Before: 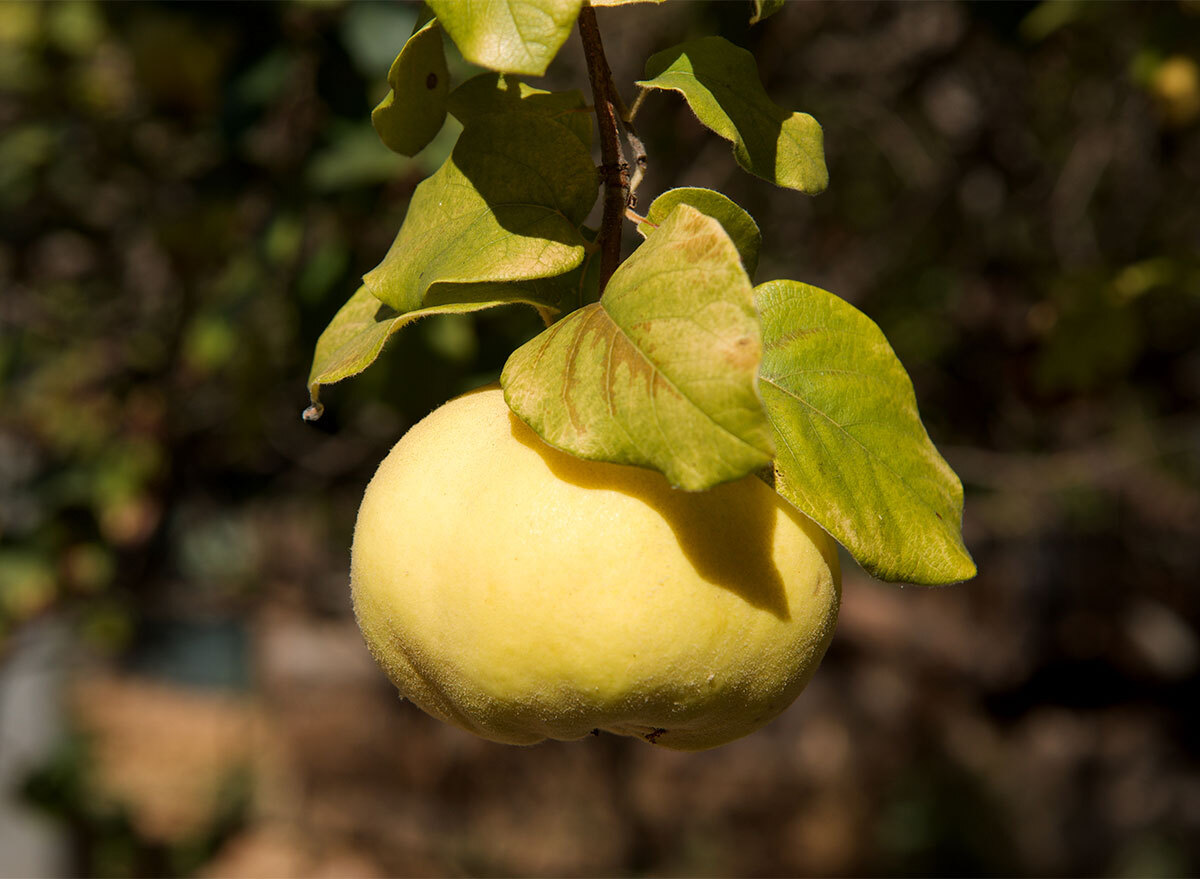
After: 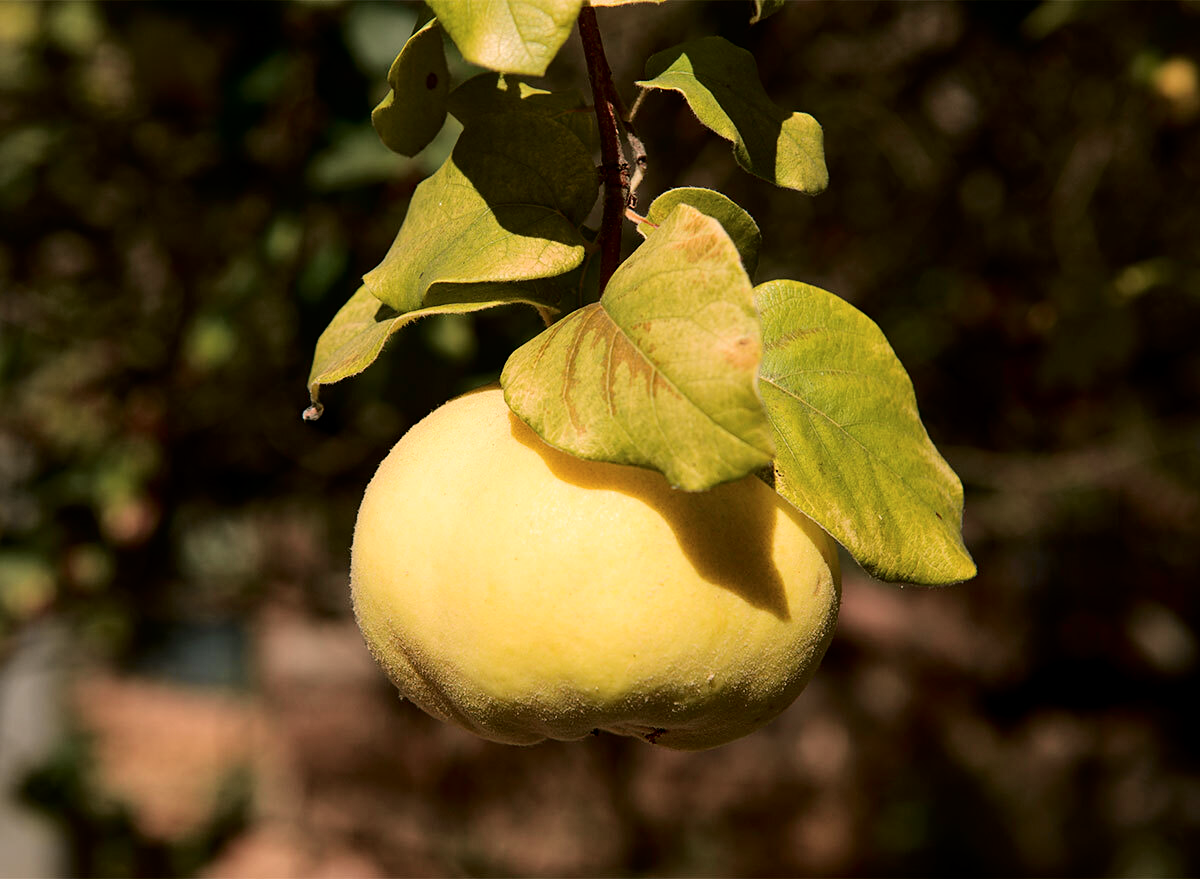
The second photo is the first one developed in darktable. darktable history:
sharpen: amount 0.203
tone curve: curves: ch0 [(0.003, 0) (0.066, 0.023) (0.149, 0.094) (0.264, 0.238) (0.395, 0.421) (0.517, 0.56) (0.688, 0.743) (0.813, 0.846) (1, 1)]; ch1 [(0, 0) (0.164, 0.115) (0.337, 0.332) (0.39, 0.398) (0.464, 0.461) (0.501, 0.5) (0.507, 0.503) (0.534, 0.537) (0.577, 0.59) (0.652, 0.681) (0.733, 0.749) (0.811, 0.796) (1, 1)]; ch2 [(0, 0) (0.337, 0.382) (0.464, 0.476) (0.501, 0.502) (0.527, 0.54) (0.551, 0.565) (0.6, 0.59) (0.687, 0.675) (1, 1)], color space Lab, independent channels, preserve colors none
color correction: highlights a* 5.89, highlights b* 4.86
